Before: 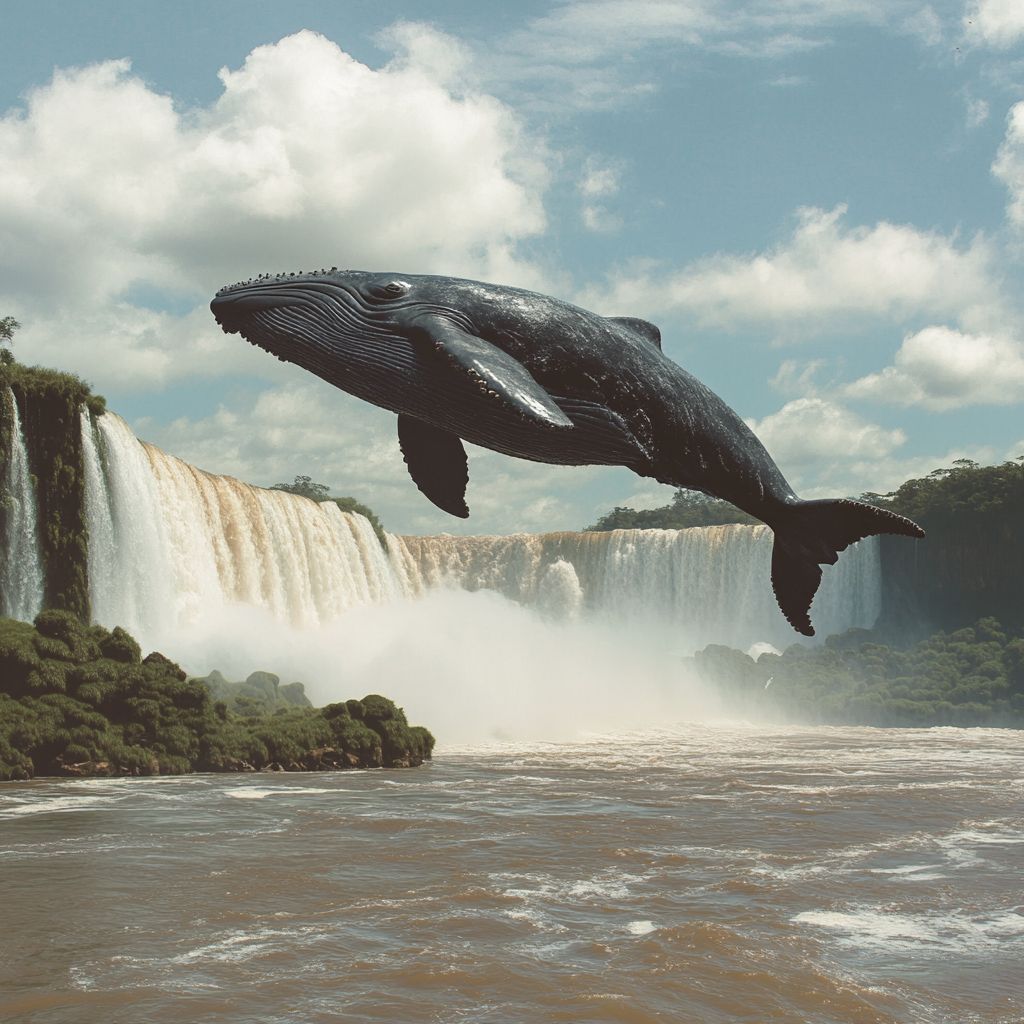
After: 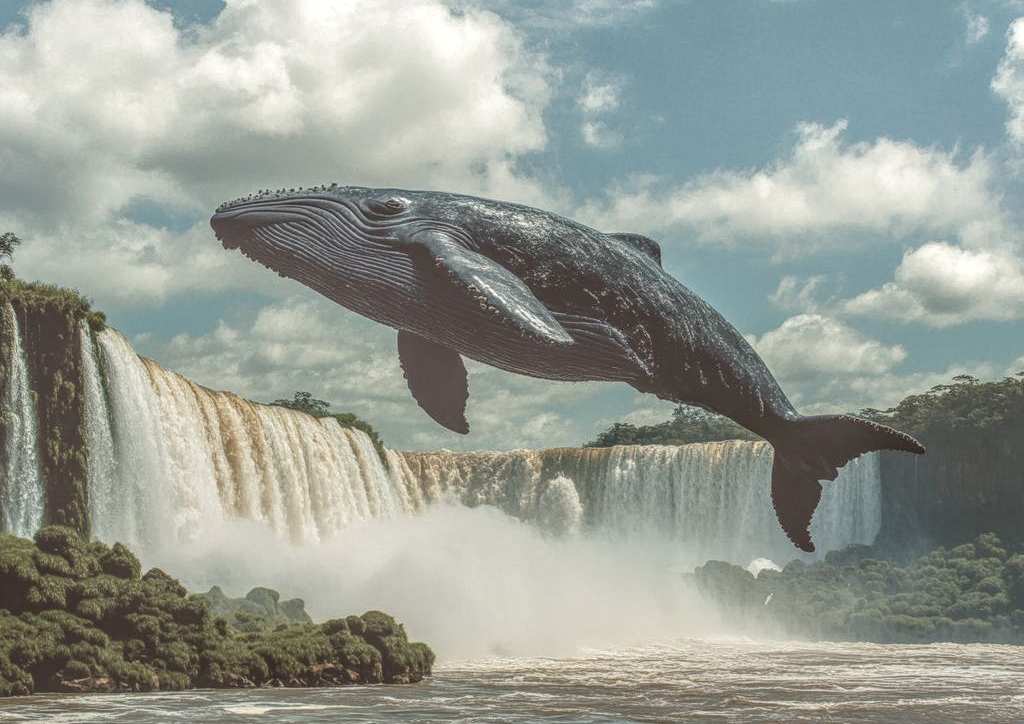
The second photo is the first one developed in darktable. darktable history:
contrast equalizer: y [[0.5 ×6], [0.5 ×6], [0.5, 0.5, 0.501, 0.545, 0.707, 0.863], [0 ×6], [0 ×6]]
local contrast: highlights 0%, shadows 0%, detail 200%, midtone range 0.25
crop and rotate: top 8.293%, bottom 20.996%
